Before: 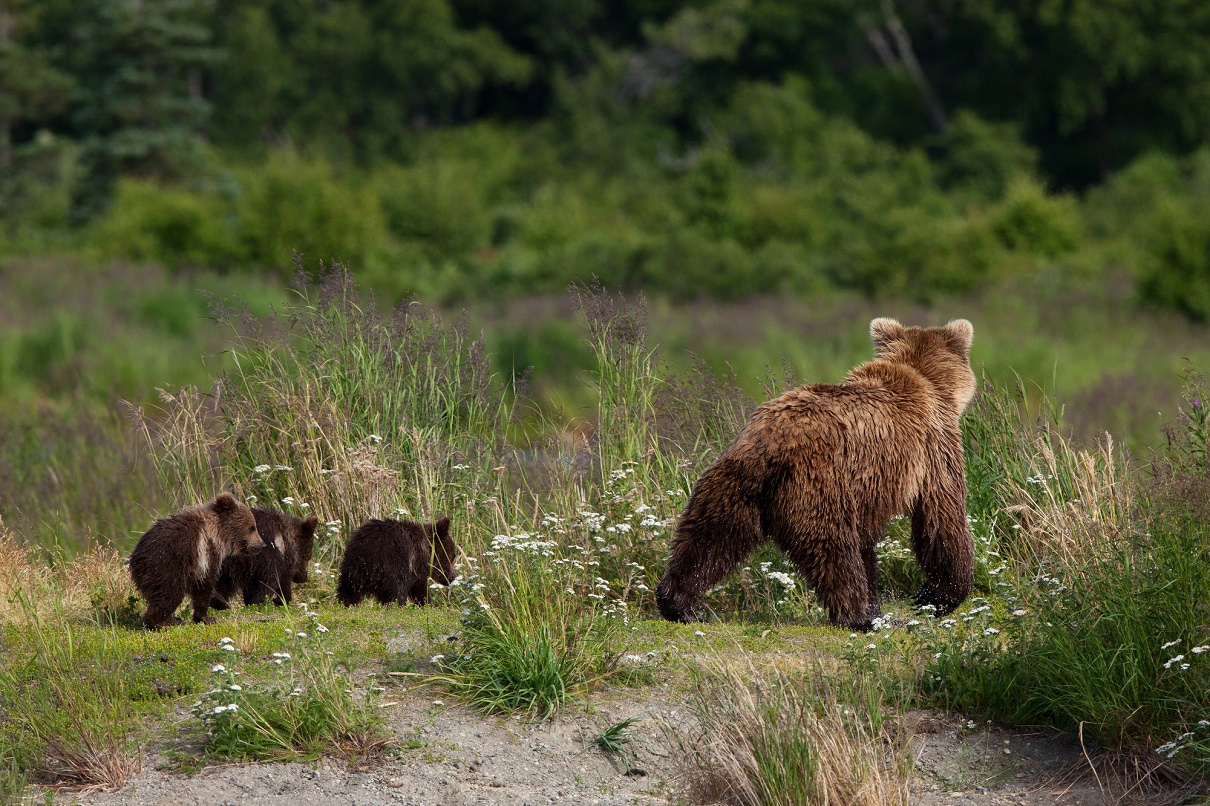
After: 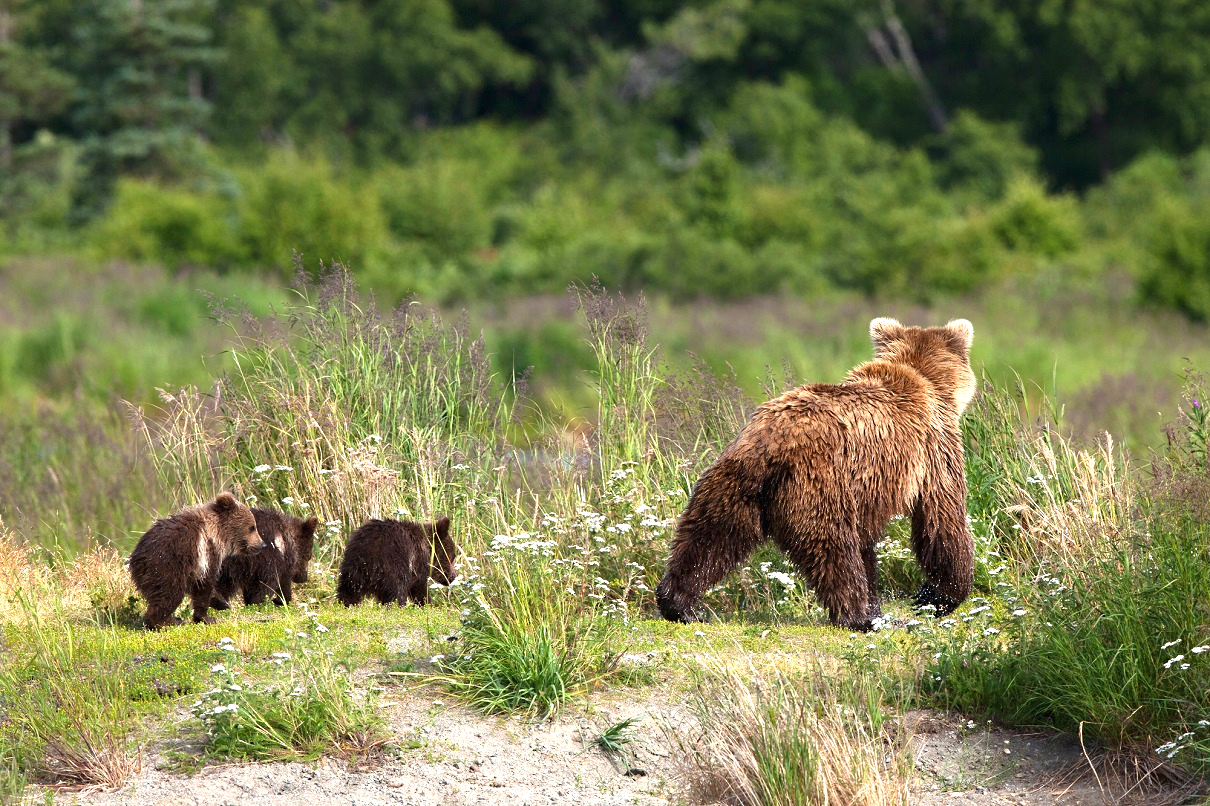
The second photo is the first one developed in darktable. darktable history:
sharpen: radius 5.325, amount 0.312, threshold 26.433
exposure: black level correction 0, exposure 1.2 EV, compensate exposure bias true, compensate highlight preservation false
tone equalizer: on, module defaults
